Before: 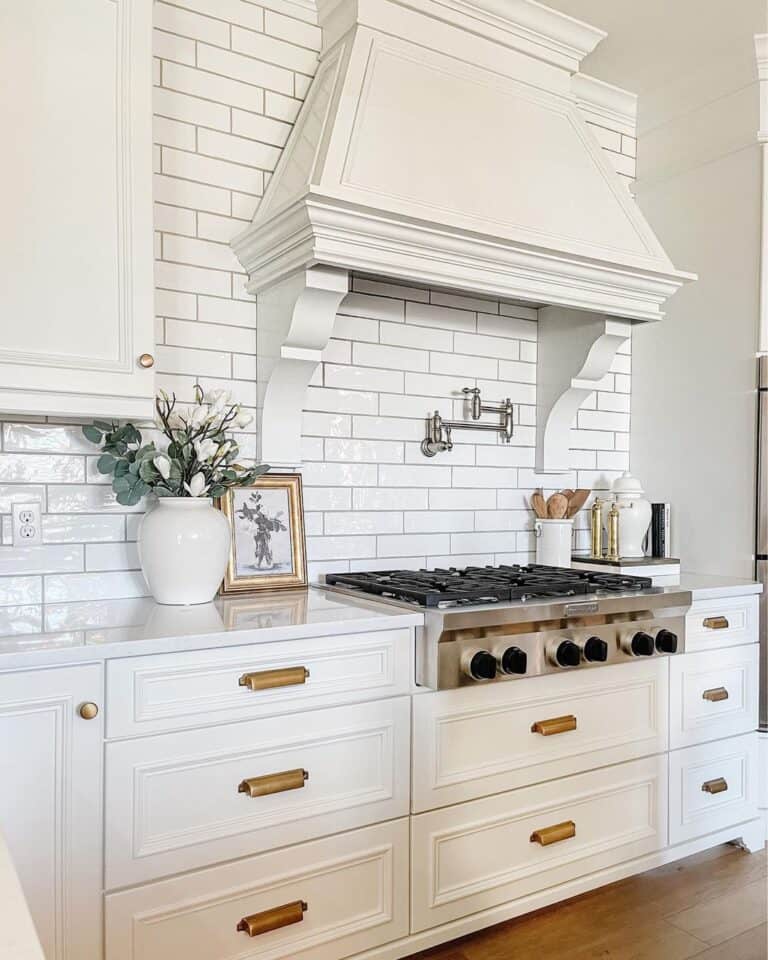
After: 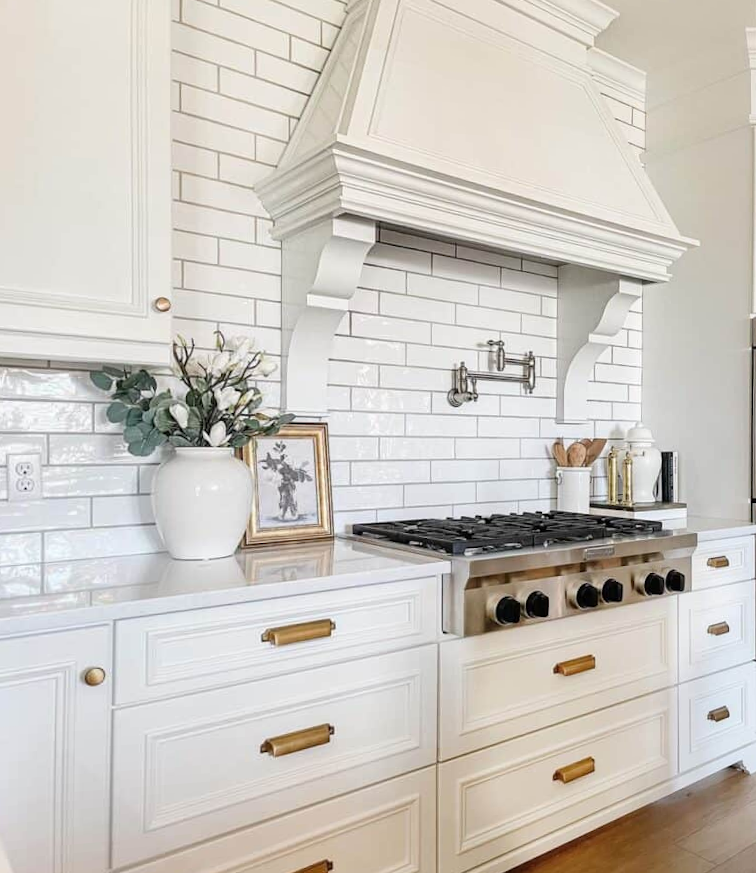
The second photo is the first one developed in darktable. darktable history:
rotate and perspective: rotation -0.013°, lens shift (vertical) -0.027, lens shift (horizontal) 0.178, crop left 0.016, crop right 0.989, crop top 0.082, crop bottom 0.918
white balance: emerald 1
